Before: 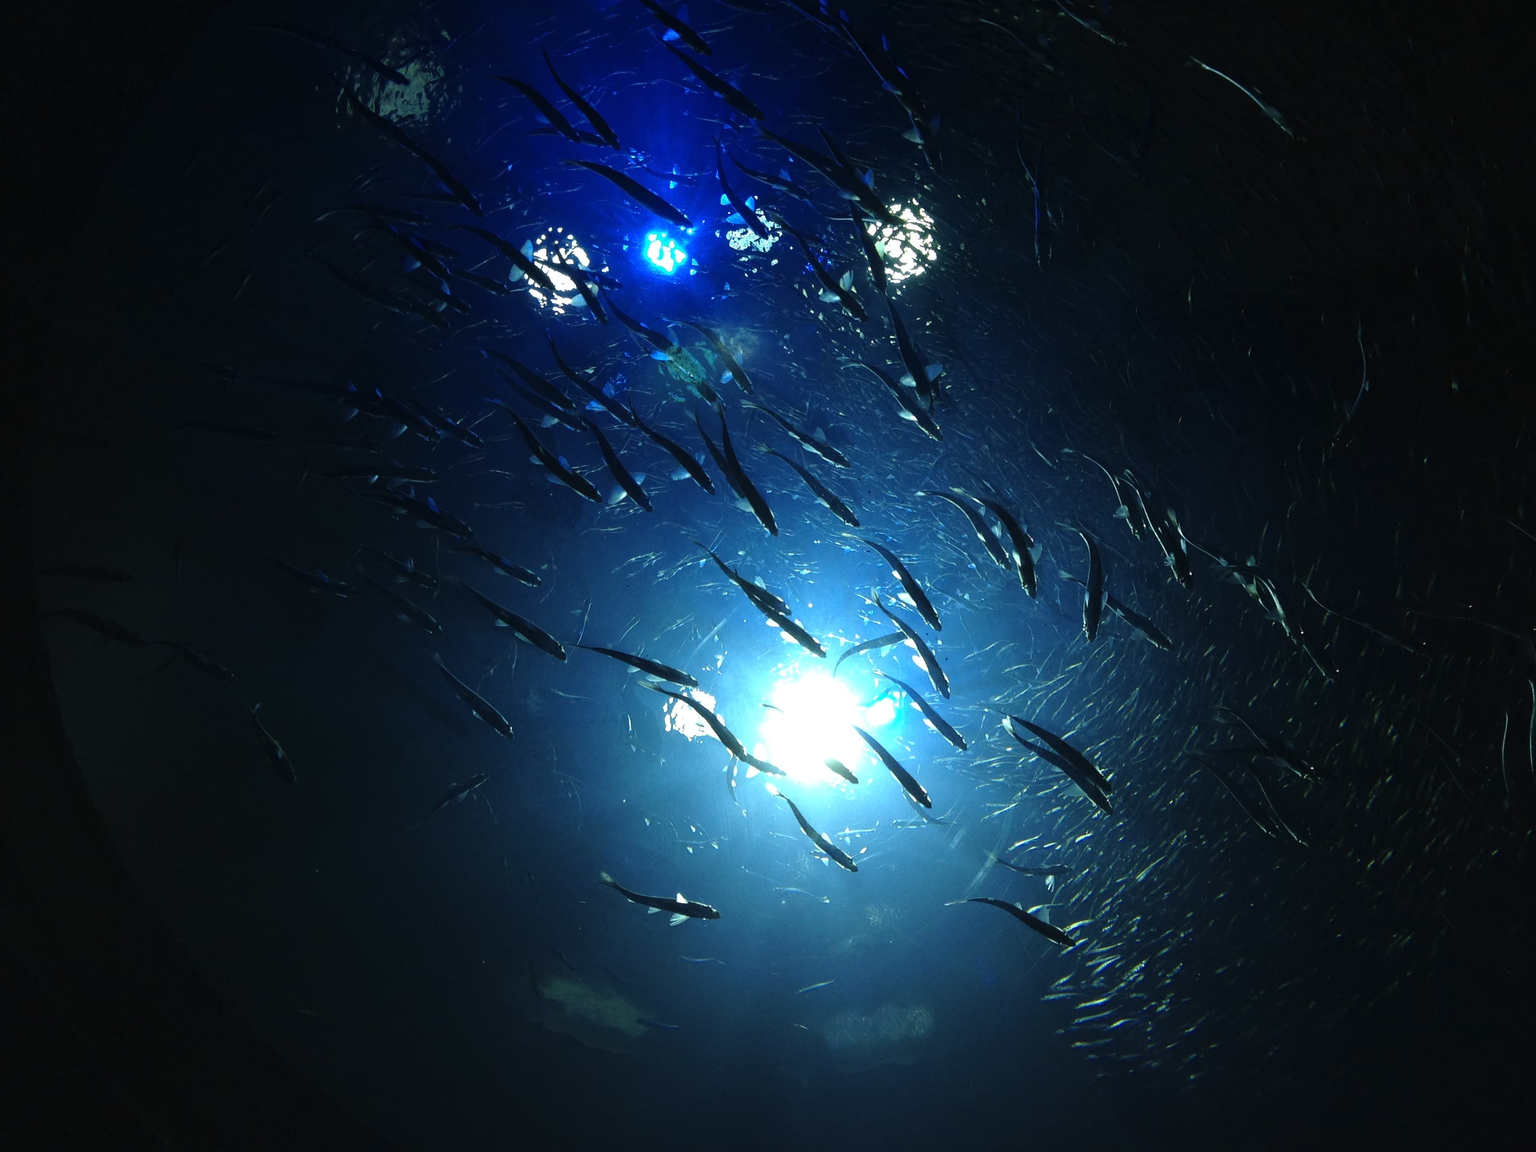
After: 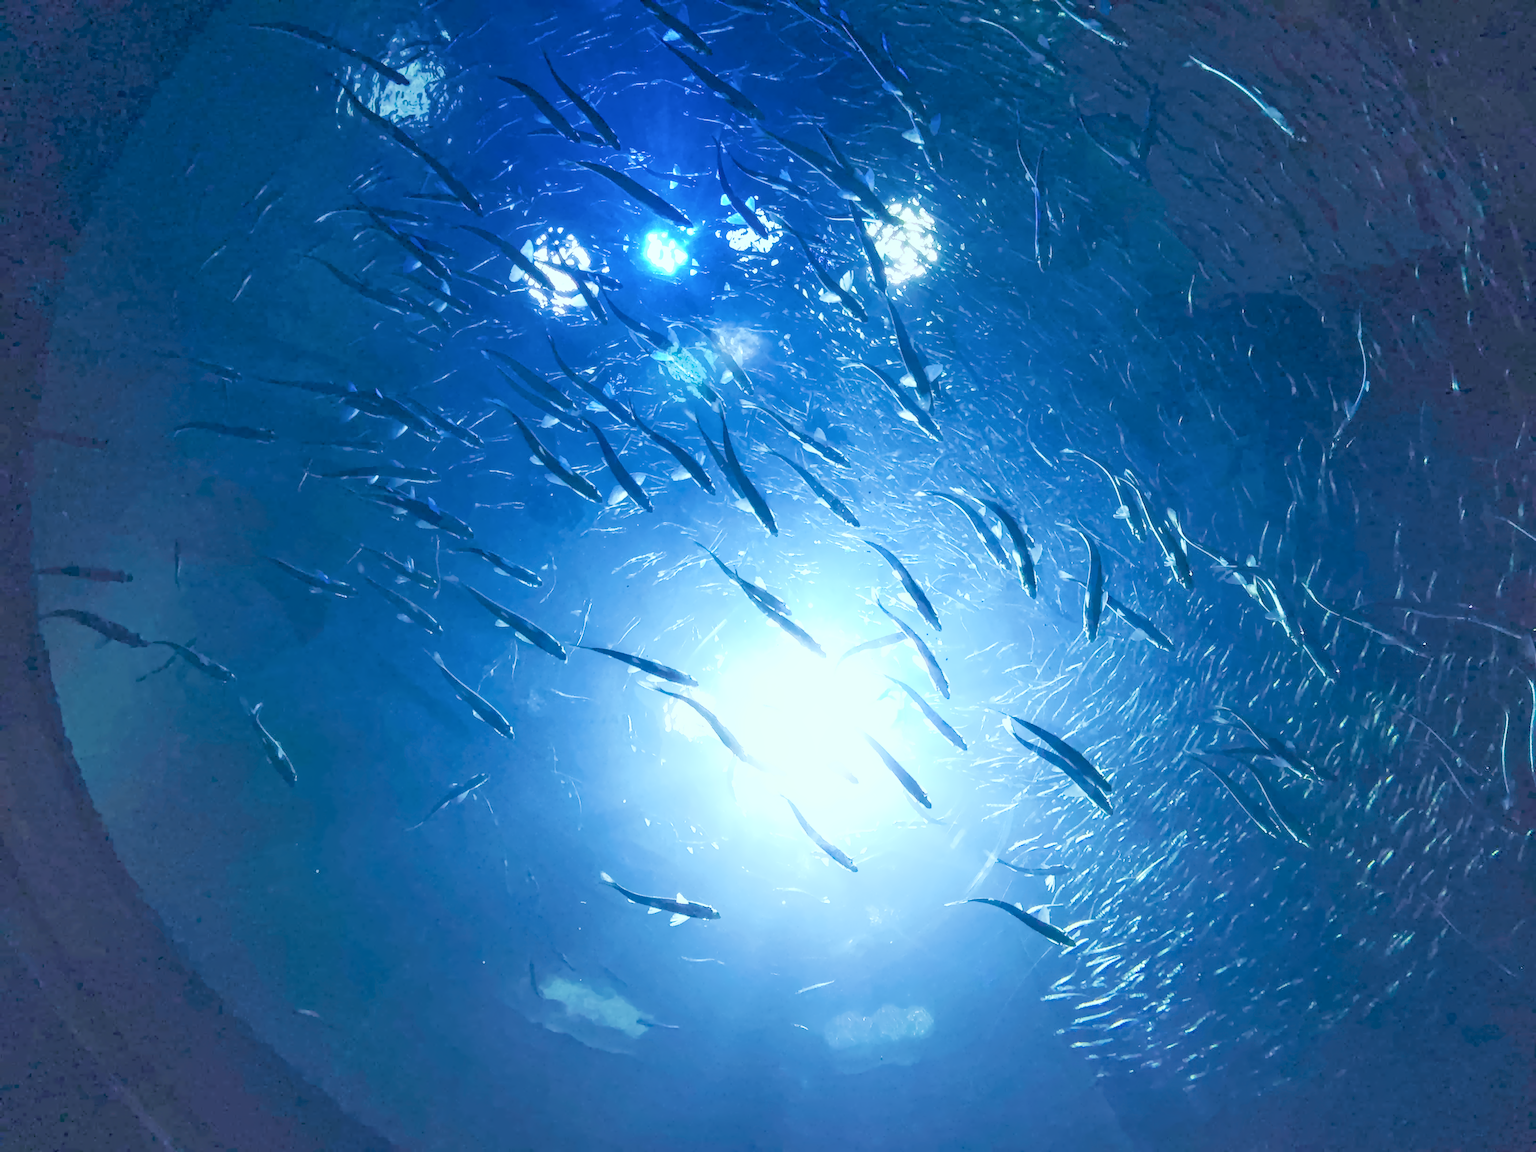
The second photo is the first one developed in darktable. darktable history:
local contrast: on, module defaults
color calibration: illuminant as shot in camera, x 0.358, y 0.373, temperature 4628.91 K
color balance: mode lift, gamma, gain (sRGB), lift [0.997, 0.979, 1.021, 1.011], gamma [1, 1.084, 0.916, 0.998], gain [1, 0.87, 1.13, 1.101], contrast 4.55%, contrast fulcrum 38.24%, output saturation 104.09%
color balance rgb: shadows lift › luminance -7.7%, shadows lift › chroma 2.13%, shadows lift › hue 165.27°, power › luminance -7.77%, power › chroma 1.1%, power › hue 215.88°, highlights gain › luminance 15.15%, highlights gain › chroma 7%, highlights gain › hue 125.57°, global offset › luminance -0.33%, global offset › chroma 0.11%, global offset › hue 165.27°, perceptual saturation grading › global saturation 24.42%, perceptual saturation grading › highlights -24.42%, perceptual saturation grading › mid-tones 24.42%, perceptual saturation grading › shadows 40%, perceptual brilliance grading › global brilliance -5%, perceptual brilliance grading › highlights 24.42%, perceptual brilliance grading › mid-tones 7%, perceptual brilliance grading › shadows -5%
denoise (profiled): preserve shadows 1.52, scattering 0.002, a [-1, 0, 0], compensate highlight preservation false
exposure: black level correction 0, exposure 0.7 EV, compensate exposure bias true, compensate highlight preservation false
filmic rgb: black relative exposure -6.98 EV, white relative exposure 5.63 EV, hardness 2.86
haze removal: compatibility mode true, adaptive false
highlight reconstruction: method reconstruct in LCh
hot pixels: on, module defaults
lens correction: scale 1, crop 1, focal 16, aperture 5.6, distance 1000, camera "Canon EOS RP", lens "Canon RF 16mm F2.8 STM"
shadows and highlights: shadows 0, highlights 40
white balance: red 2.229, blue 1.46
tone equalizer: -8 EV 0.25 EV, -7 EV 0.417 EV, -6 EV 0.417 EV, -5 EV 0.25 EV, -3 EV -0.25 EV, -2 EV -0.417 EV, -1 EV -0.417 EV, +0 EV -0.25 EV, edges refinement/feathering 500, mask exposure compensation -1.57 EV, preserve details guided filter
velvia: on, module defaults
